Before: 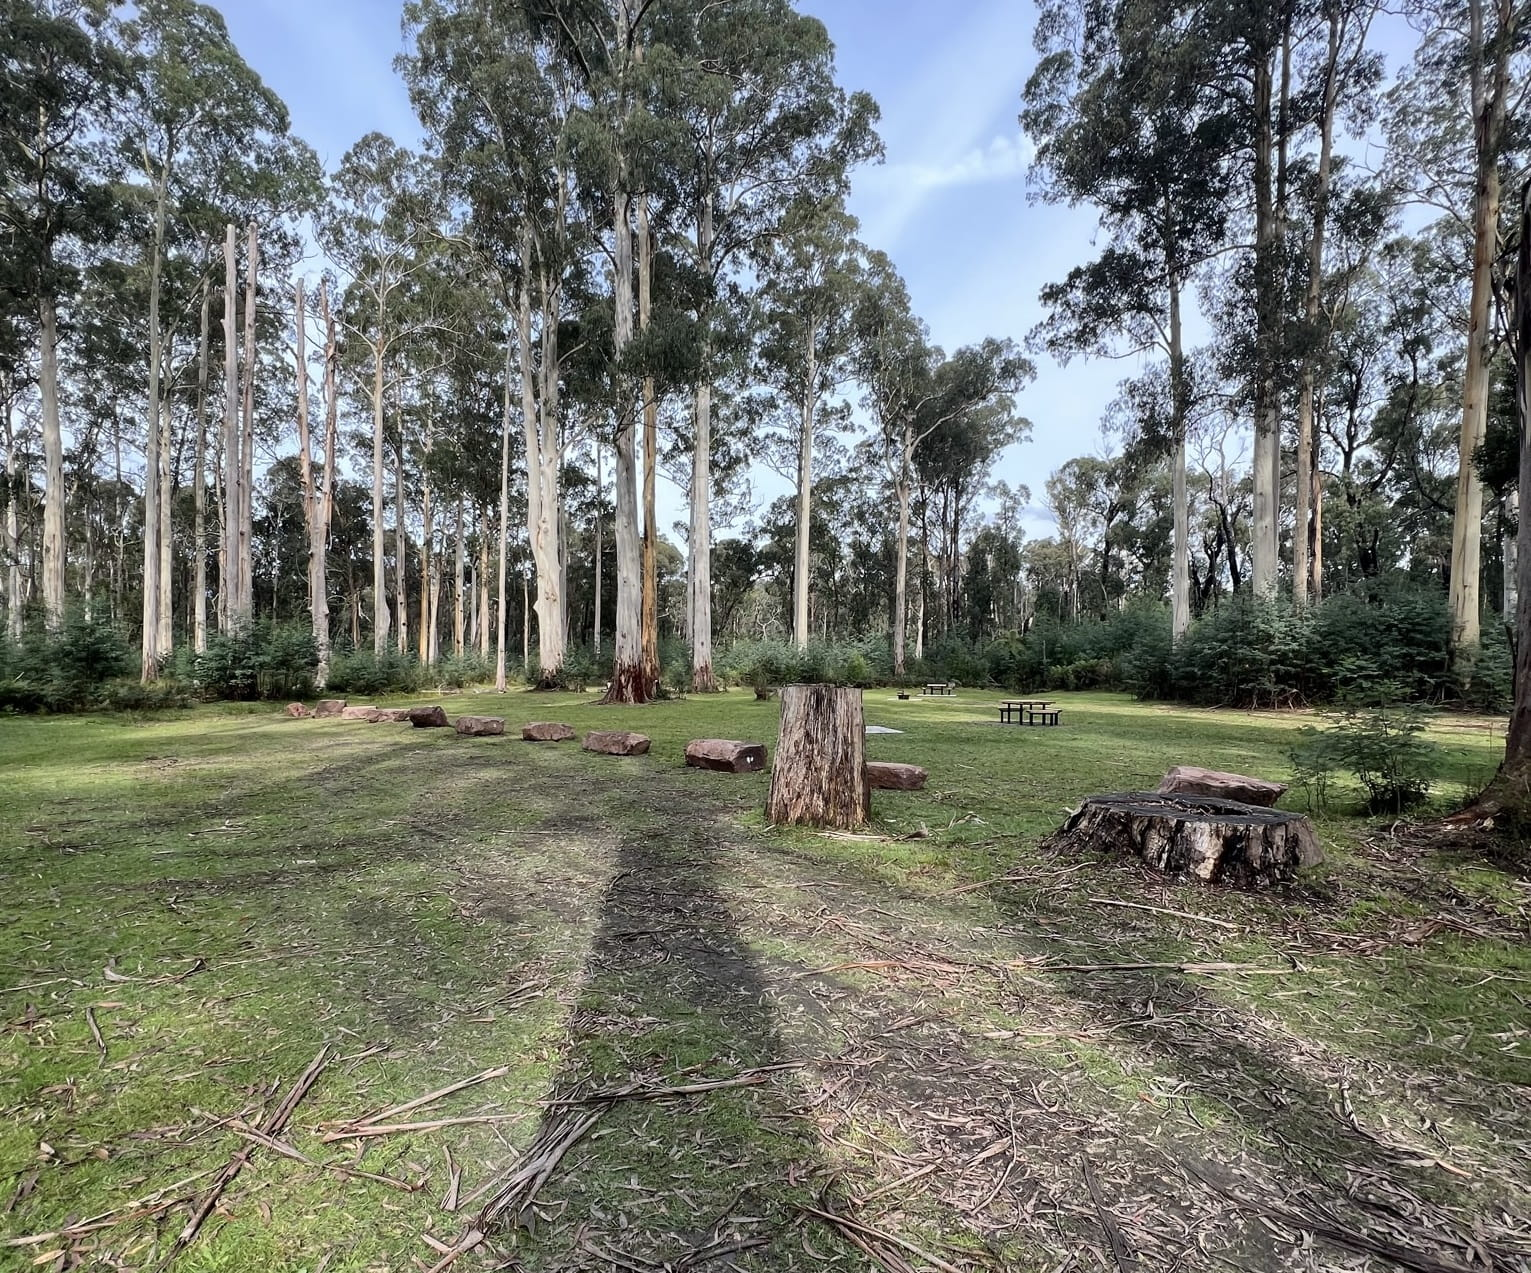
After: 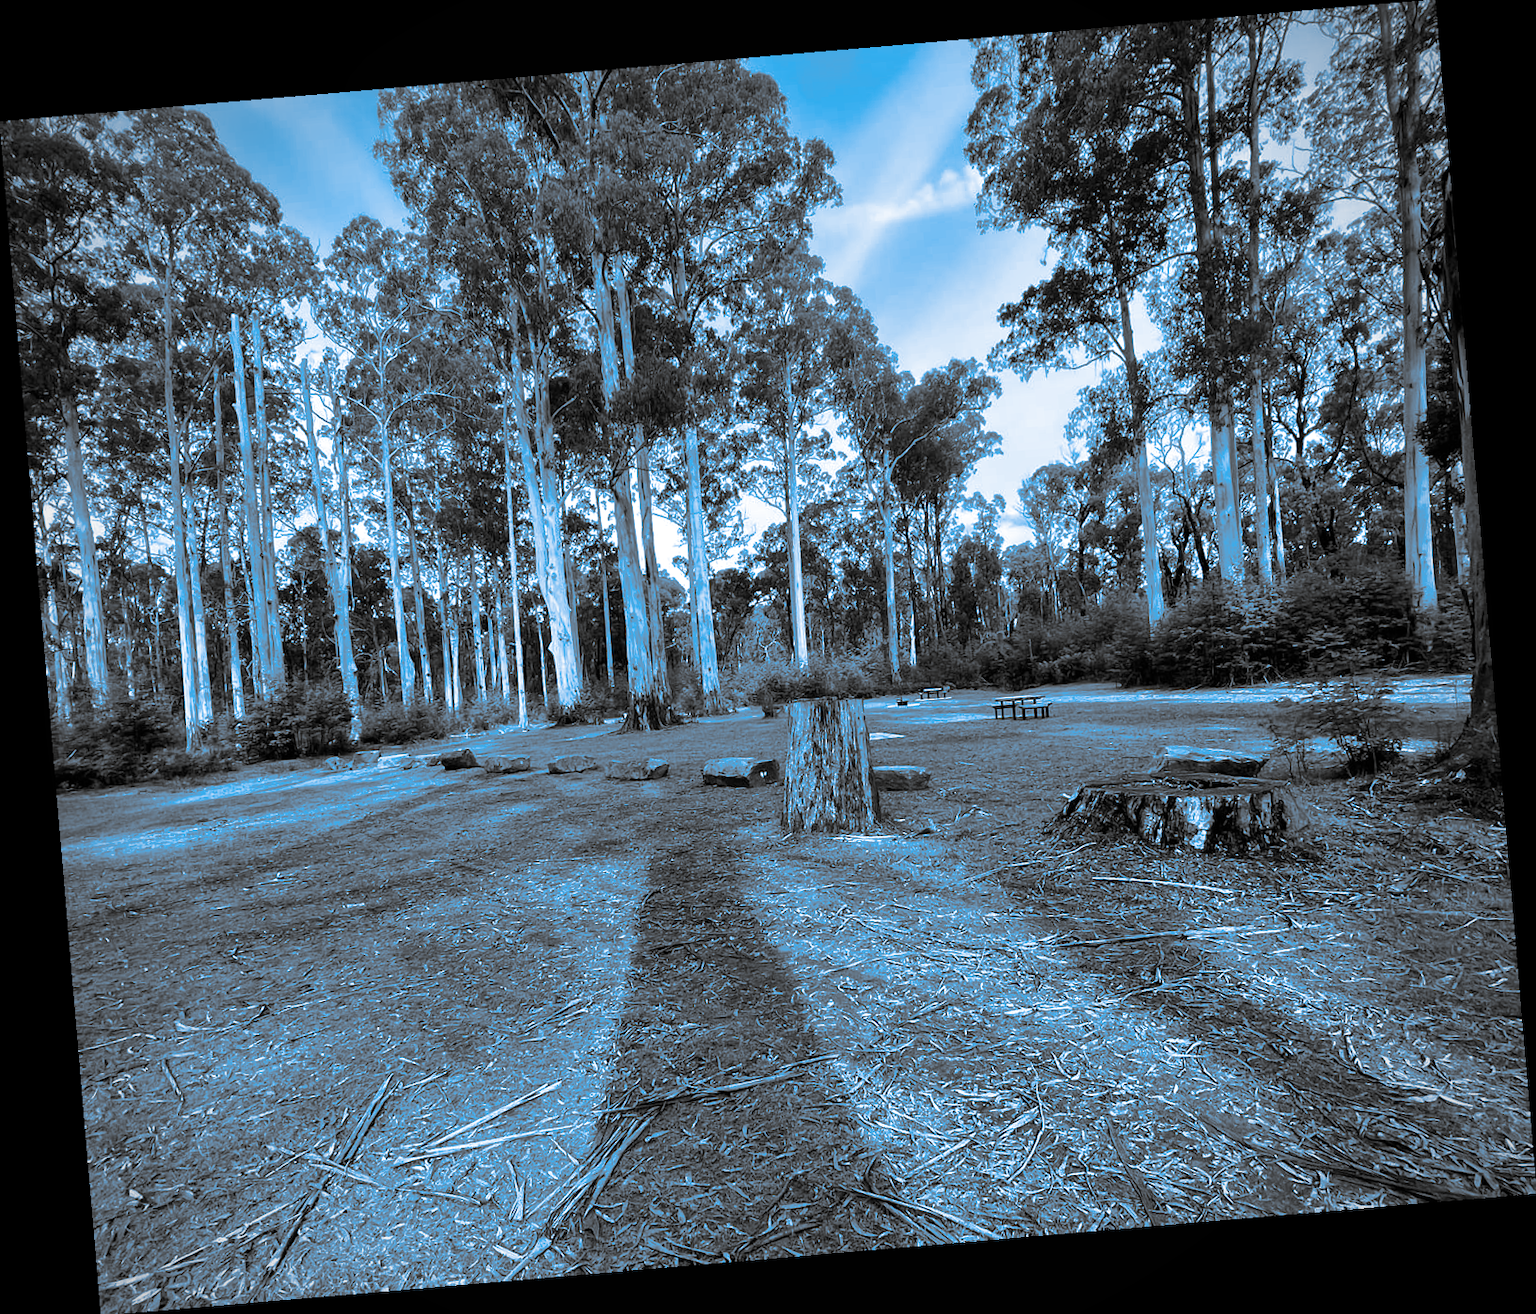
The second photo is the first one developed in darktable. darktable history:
split-toning: shadows › hue 220°, shadows › saturation 0.64, highlights › hue 220°, highlights › saturation 0.64, balance 0, compress 5.22%
monochrome: a -6.99, b 35.61, size 1.4
vignetting: on, module defaults
color balance: lift [1, 1.001, 0.999, 1.001], gamma [1, 1.004, 1.007, 0.993], gain [1, 0.991, 0.987, 1.013], contrast 7.5%, contrast fulcrum 10%, output saturation 115%
rotate and perspective: rotation -4.86°, automatic cropping off
